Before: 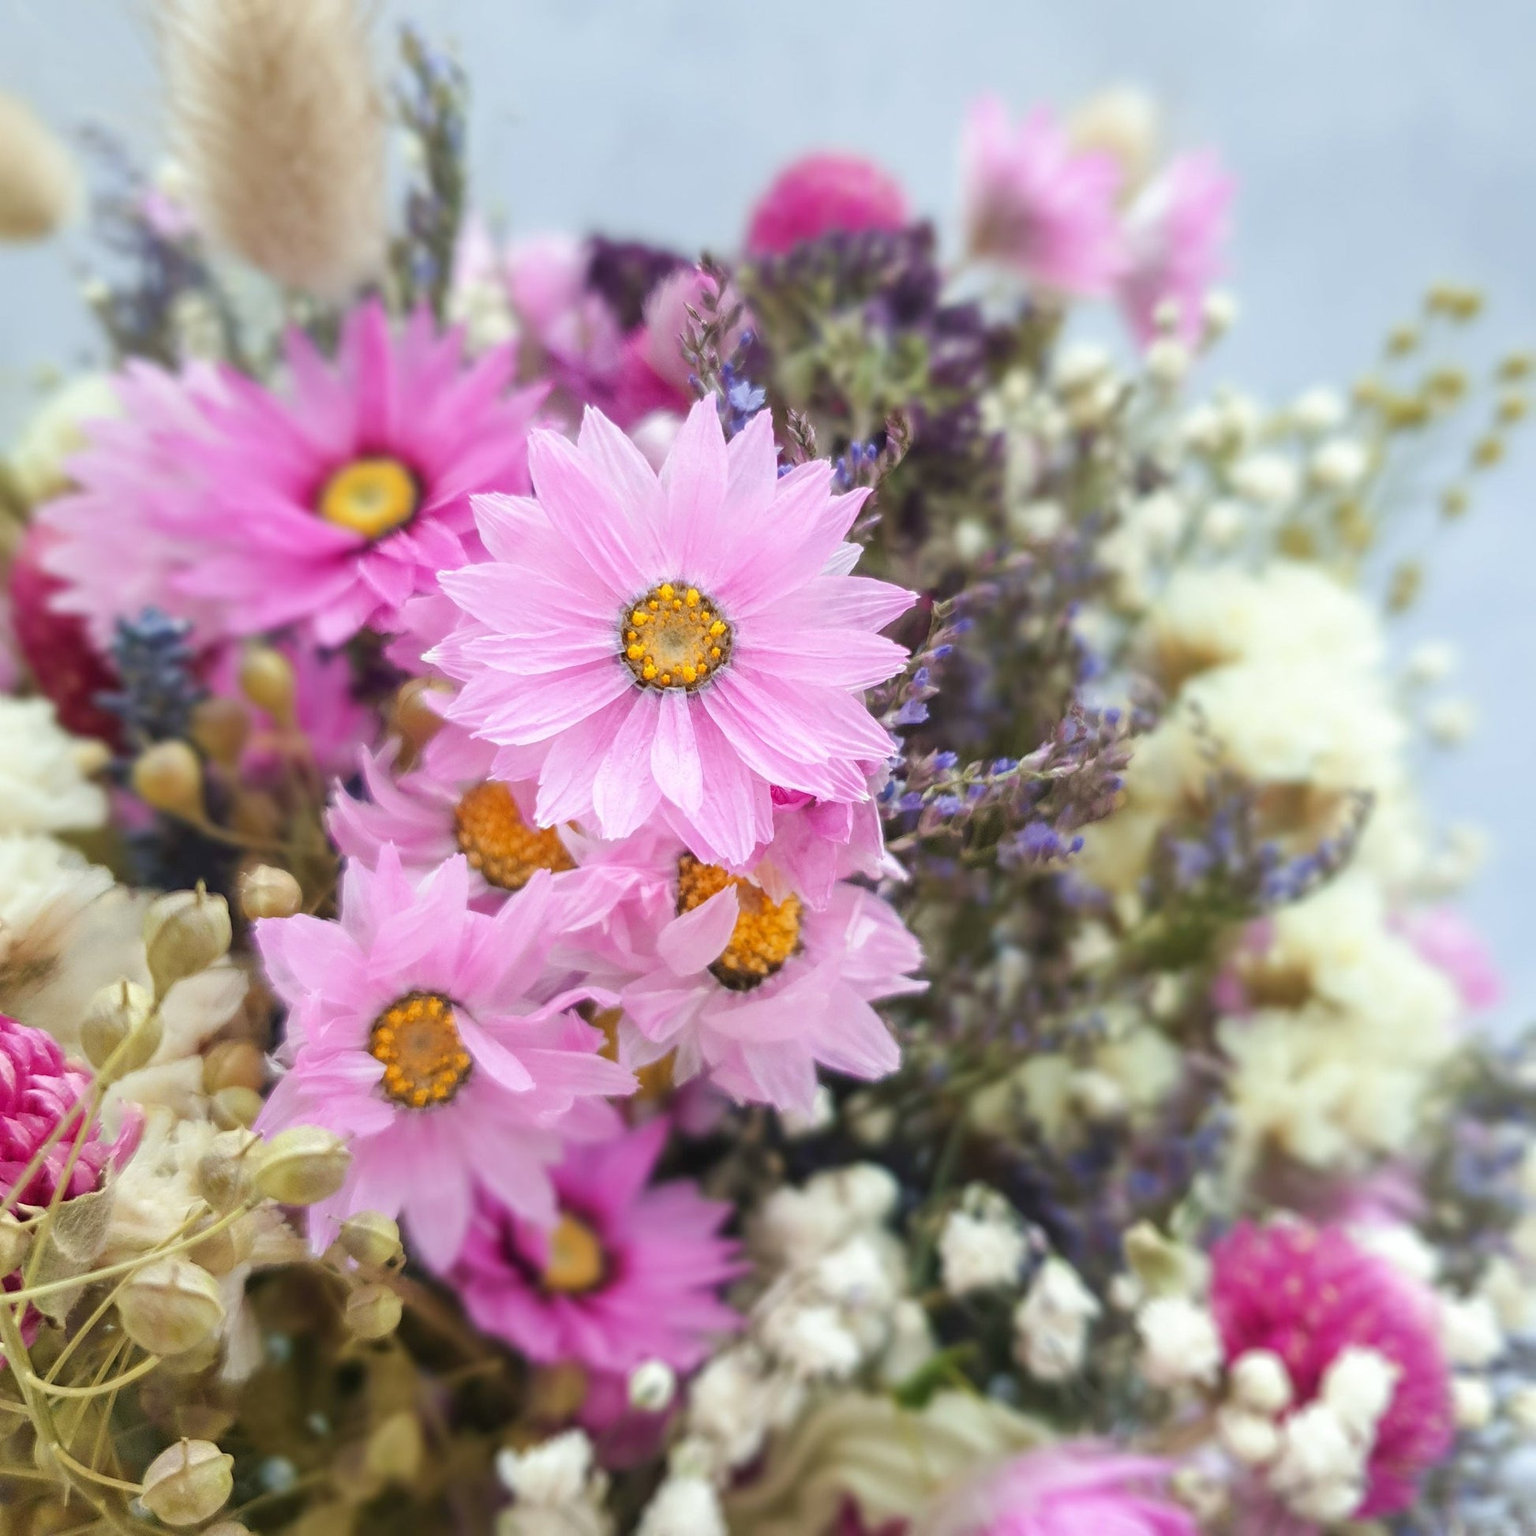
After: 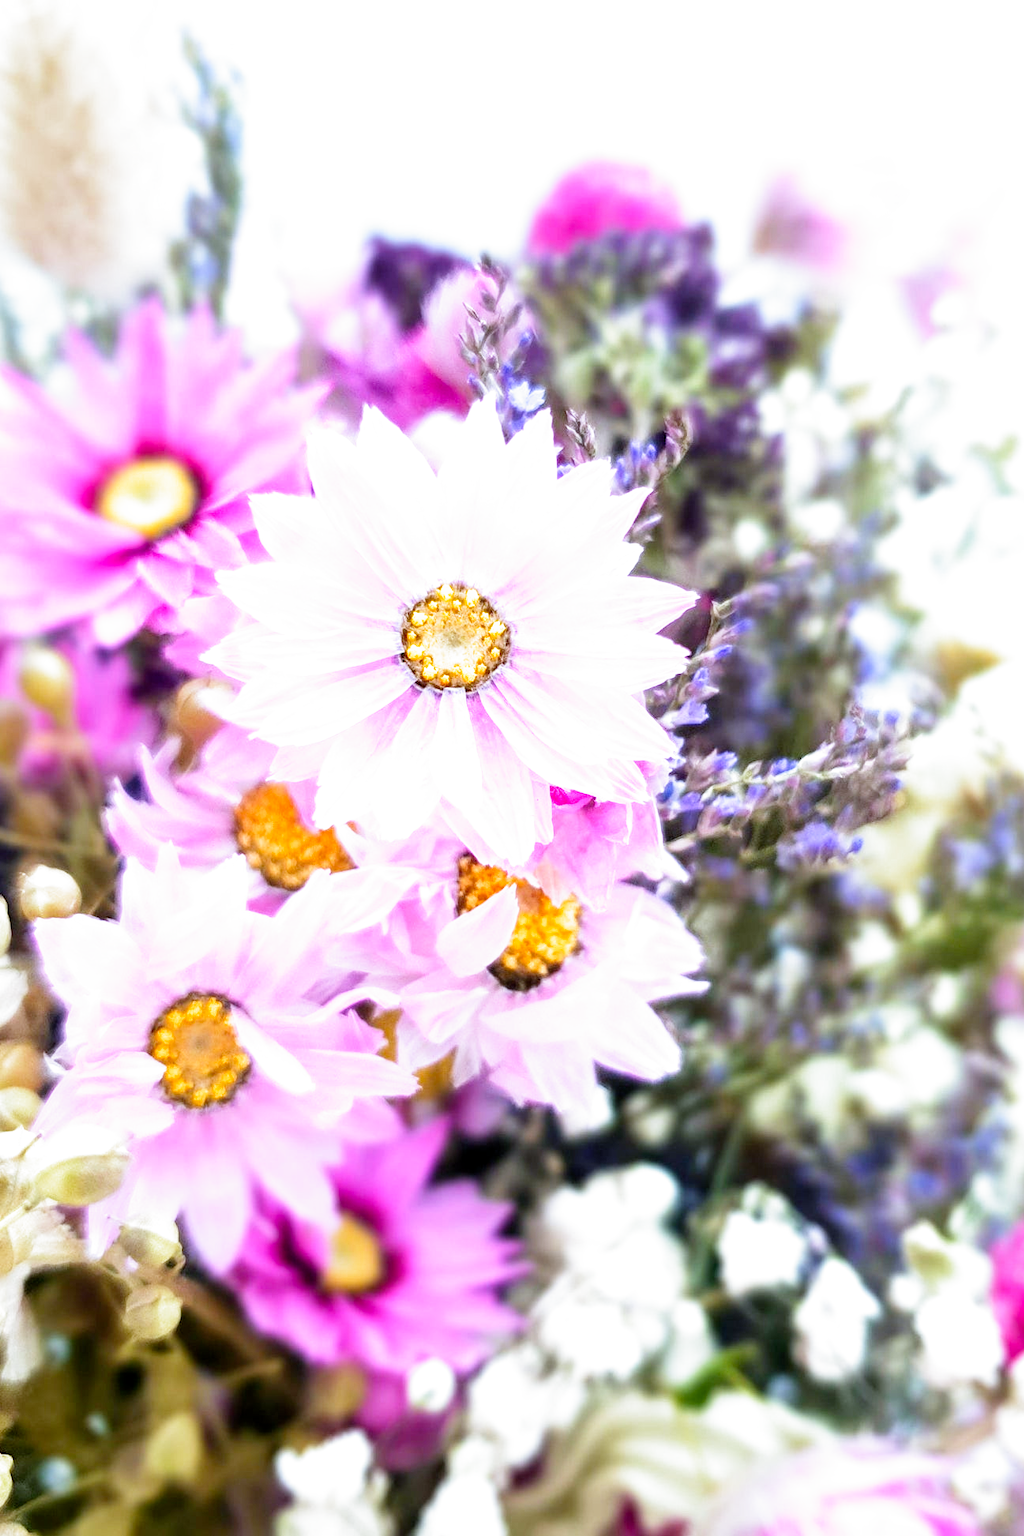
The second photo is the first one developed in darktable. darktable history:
filmic rgb: middle gray luminance 8.8%, black relative exposure -6.3 EV, white relative exposure 2.7 EV, threshold 6 EV, target black luminance 0%, hardness 4.74, latitude 73.47%, contrast 1.332, shadows ↔ highlights balance 10.13%, add noise in highlights 0, preserve chrominance no, color science v3 (2019), use custom middle-gray values true, iterations of high-quality reconstruction 0, contrast in highlights soft, enable highlight reconstruction true
crop and rotate: left 14.436%, right 18.898%
levels: mode automatic, black 0.023%, white 99.97%, levels [0.062, 0.494, 0.925]
white balance: red 0.931, blue 1.11
